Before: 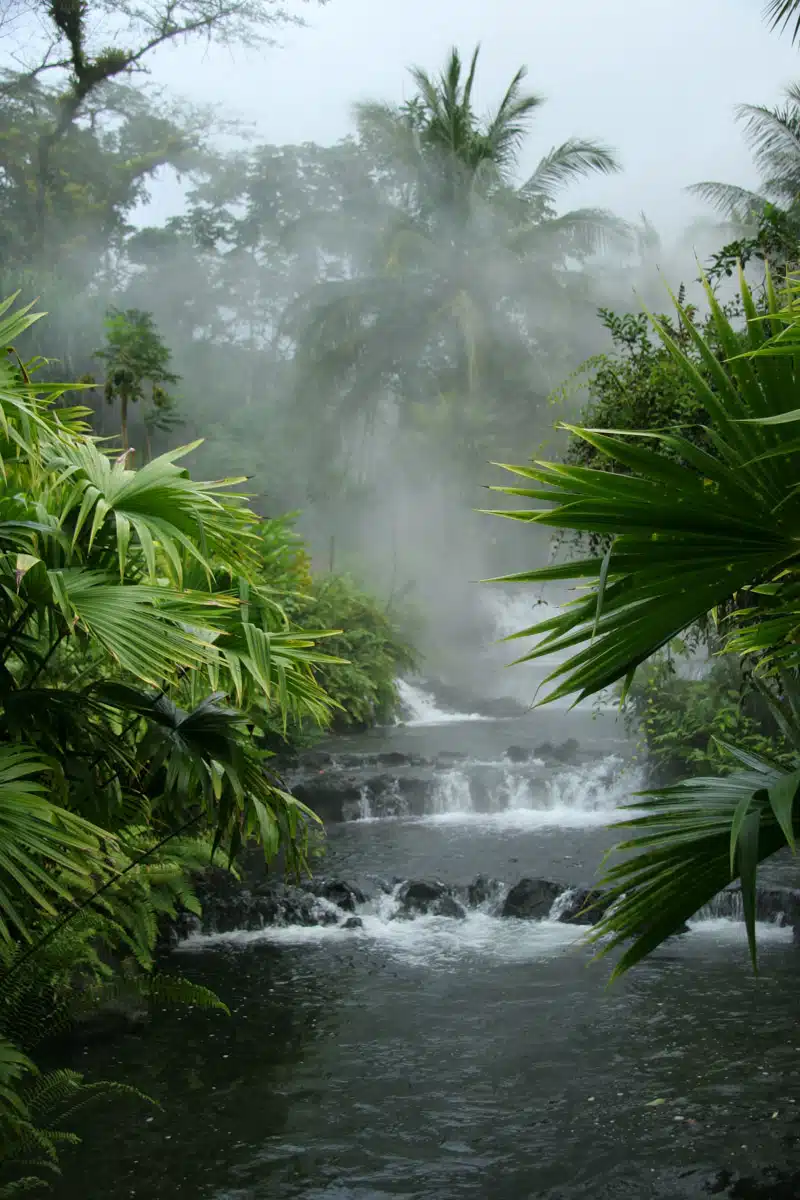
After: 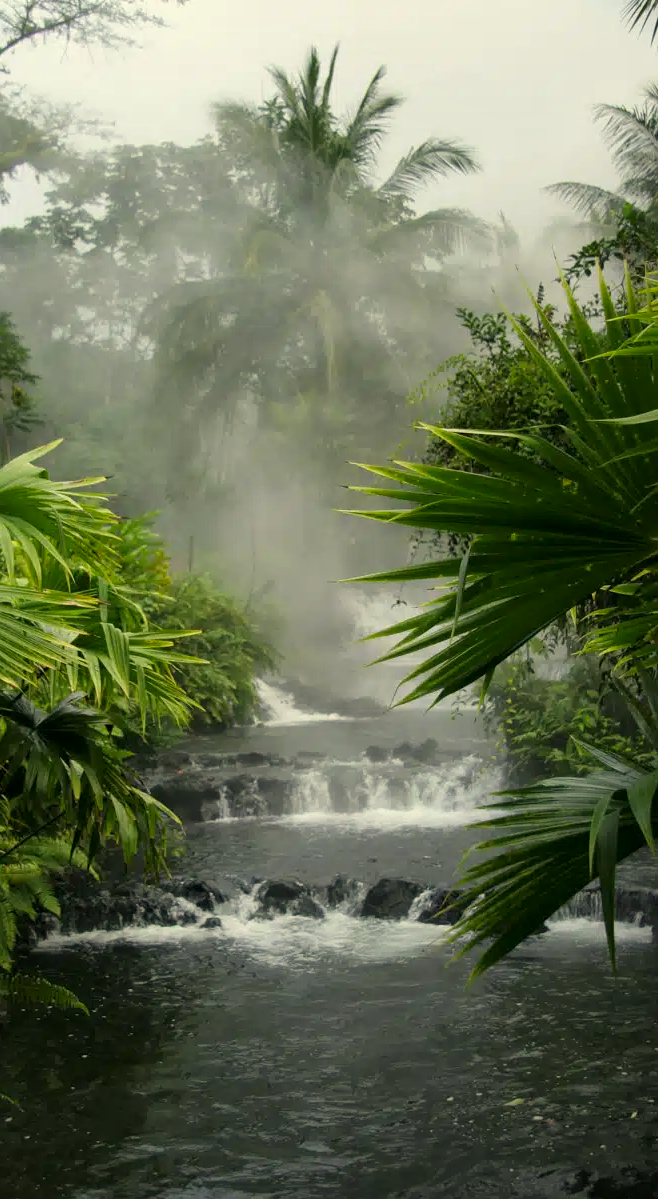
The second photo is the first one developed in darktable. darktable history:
crop: left 17.646%, bottom 0.035%
color correction: highlights a* 1.29, highlights b* 17.75
local contrast: mode bilateral grid, contrast 20, coarseness 49, detail 119%, midtone range 0.2
